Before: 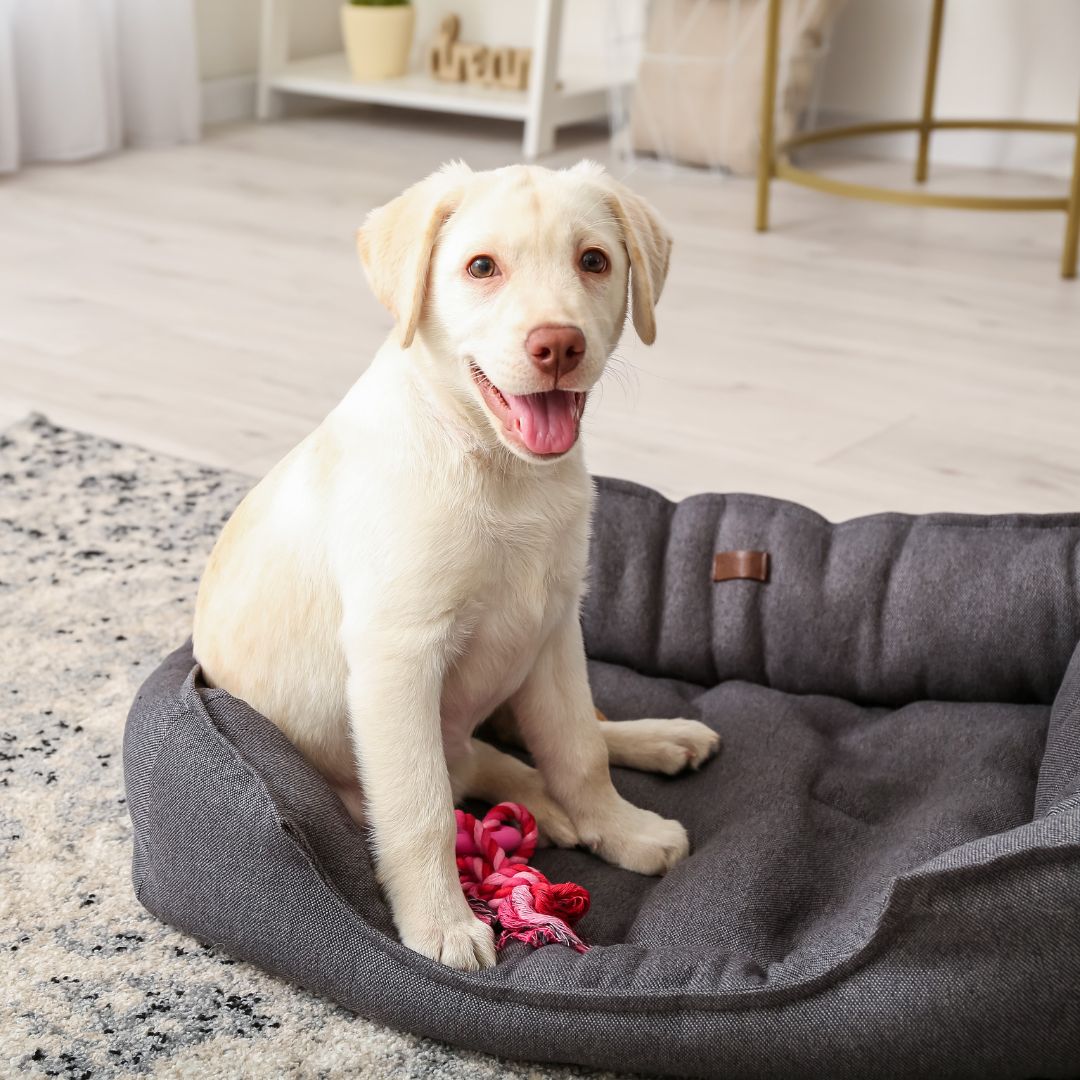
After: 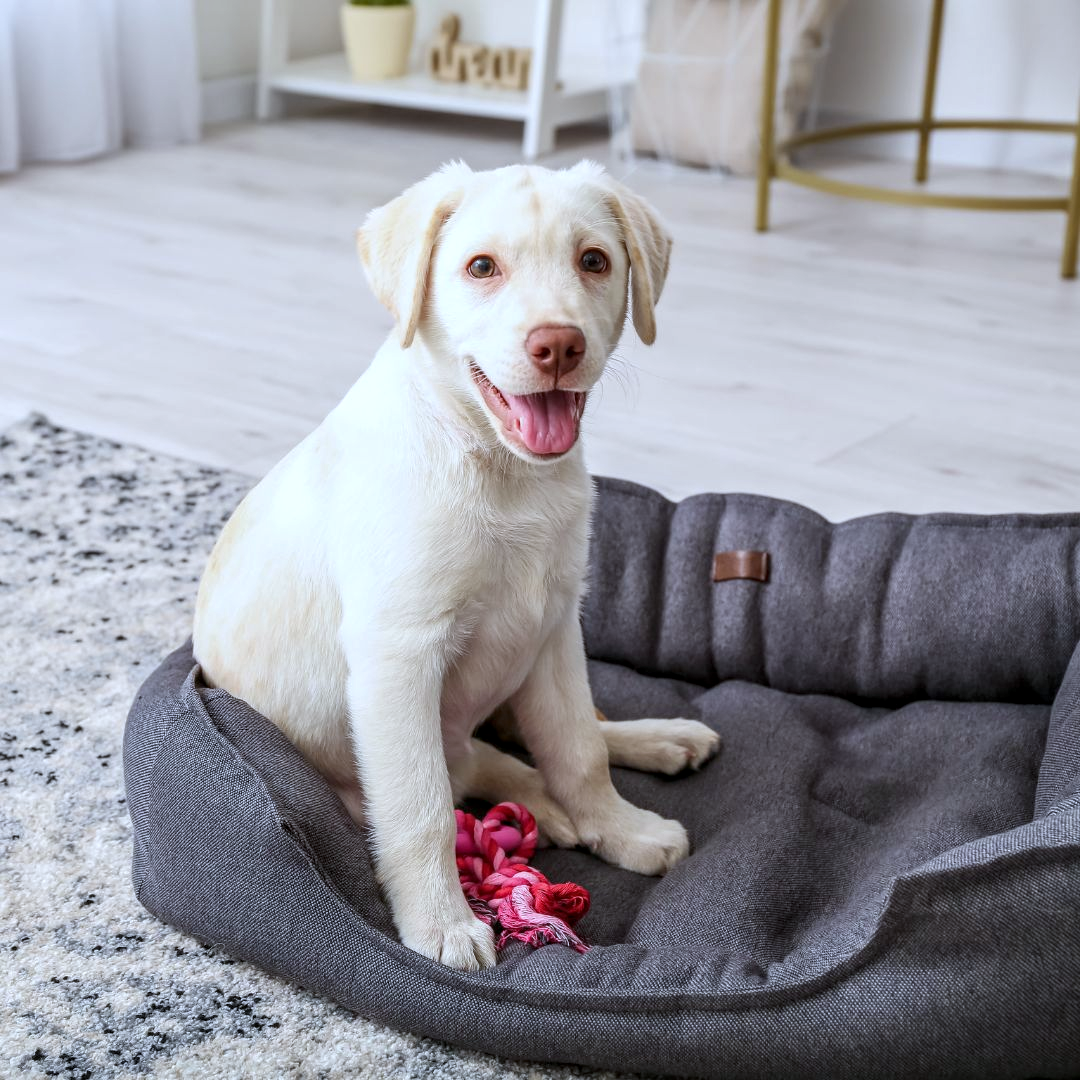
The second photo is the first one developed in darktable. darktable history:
local contrast: on, module defaults
tone equalizer: on, module defaults
white balance: red 0.931, blue 1.11
